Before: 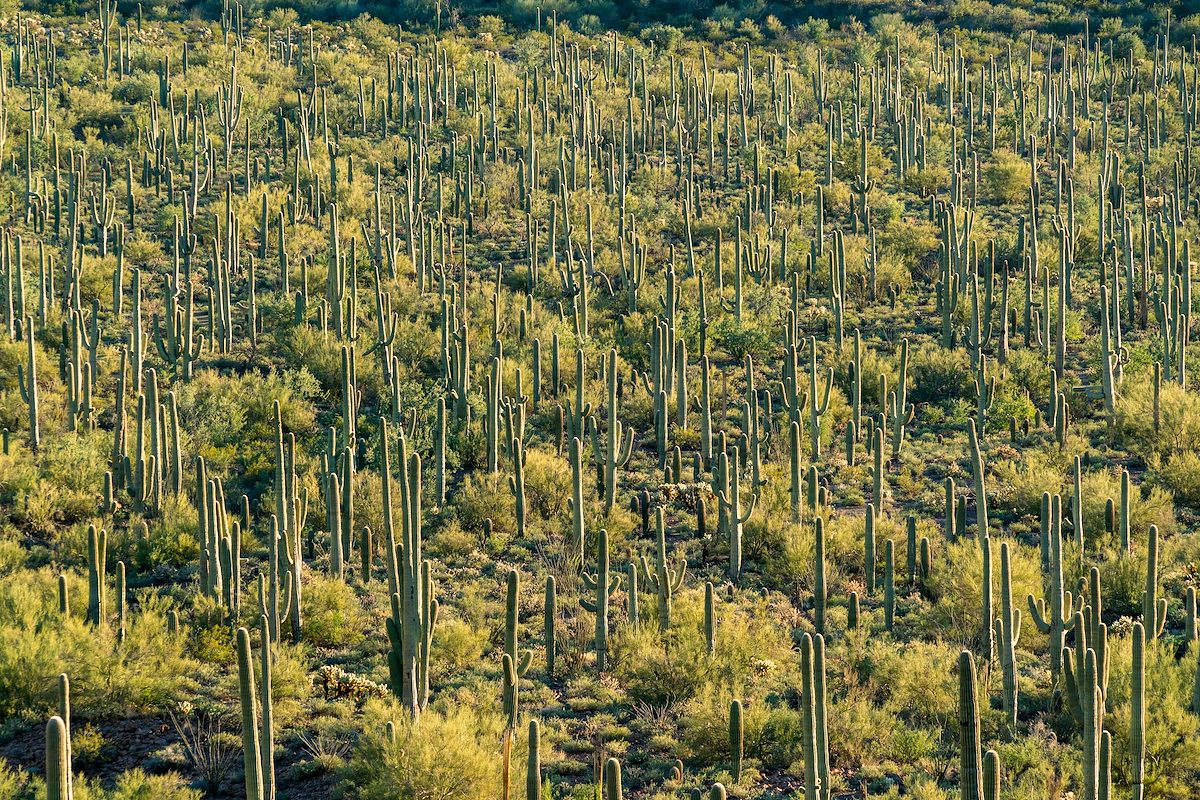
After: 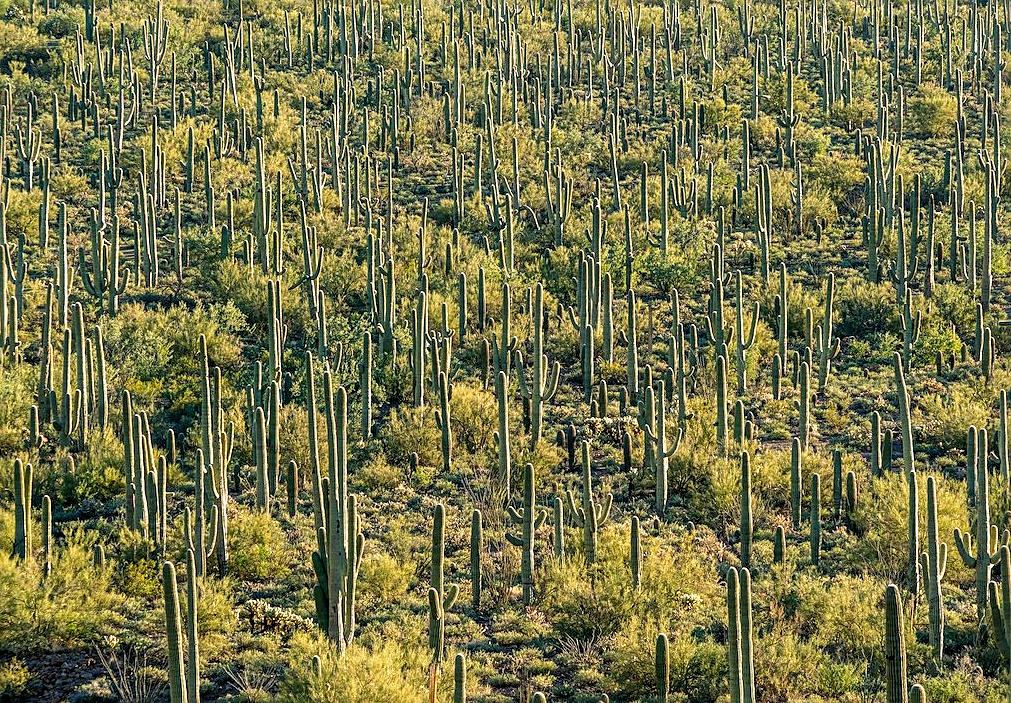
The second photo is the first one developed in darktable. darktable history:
sharpen: on, module defaults
crop: left 6.17%, top 8.268%, right 9.528%, bottom 3.786%
tone equalizer: on, module defaults
local contrast: on, module defaults
